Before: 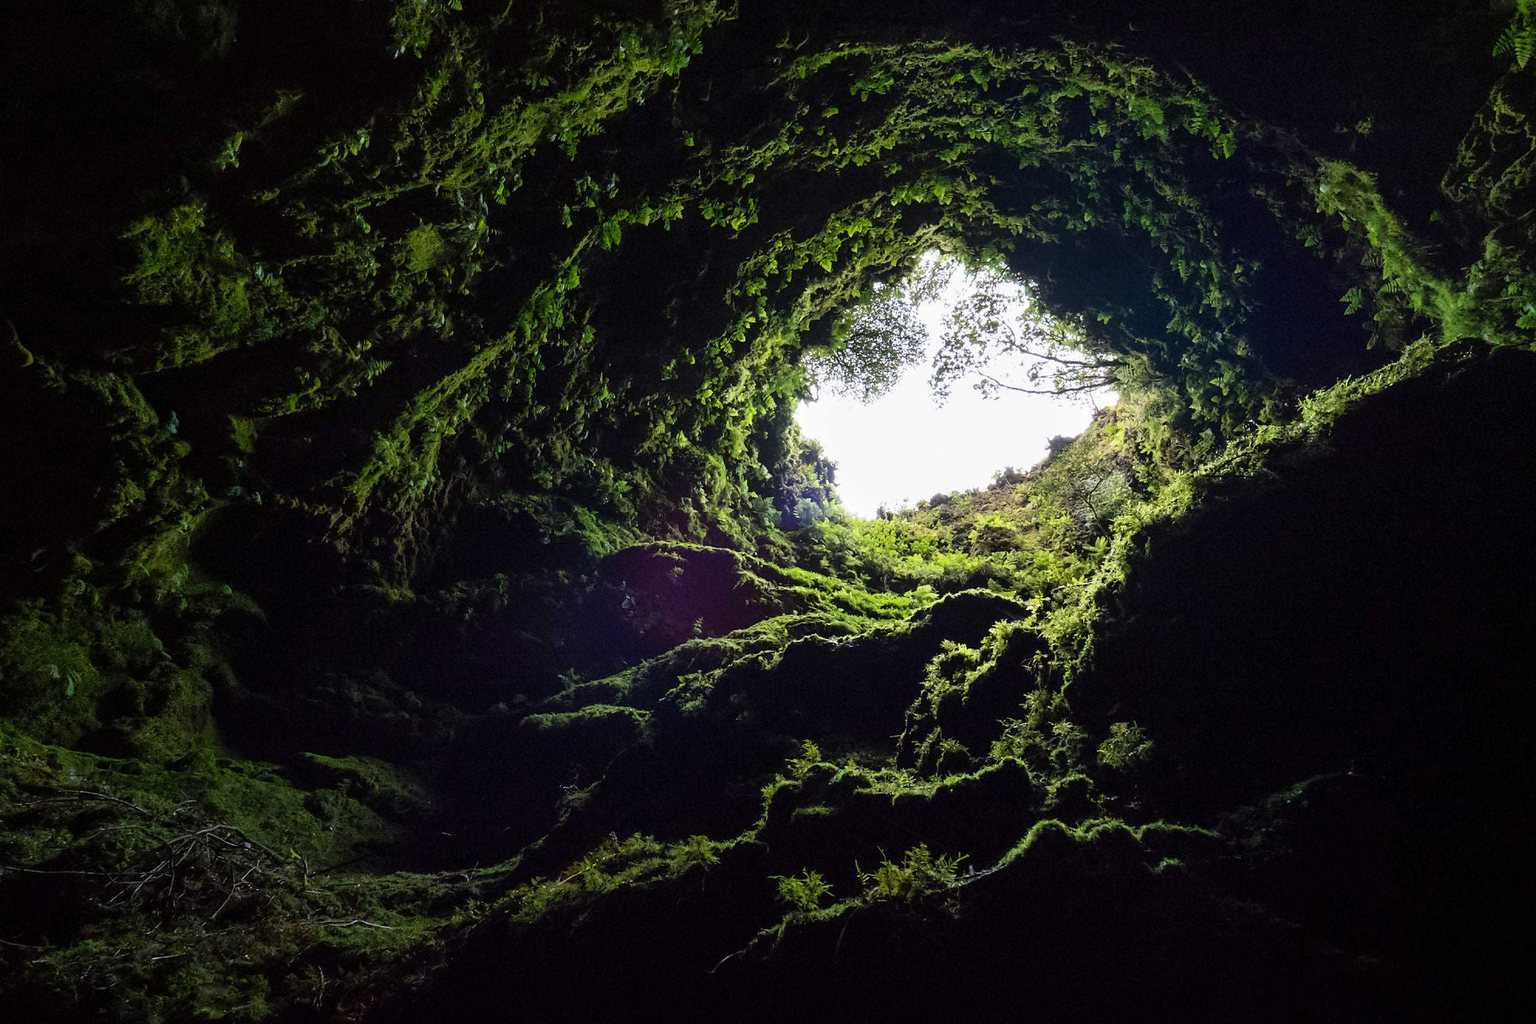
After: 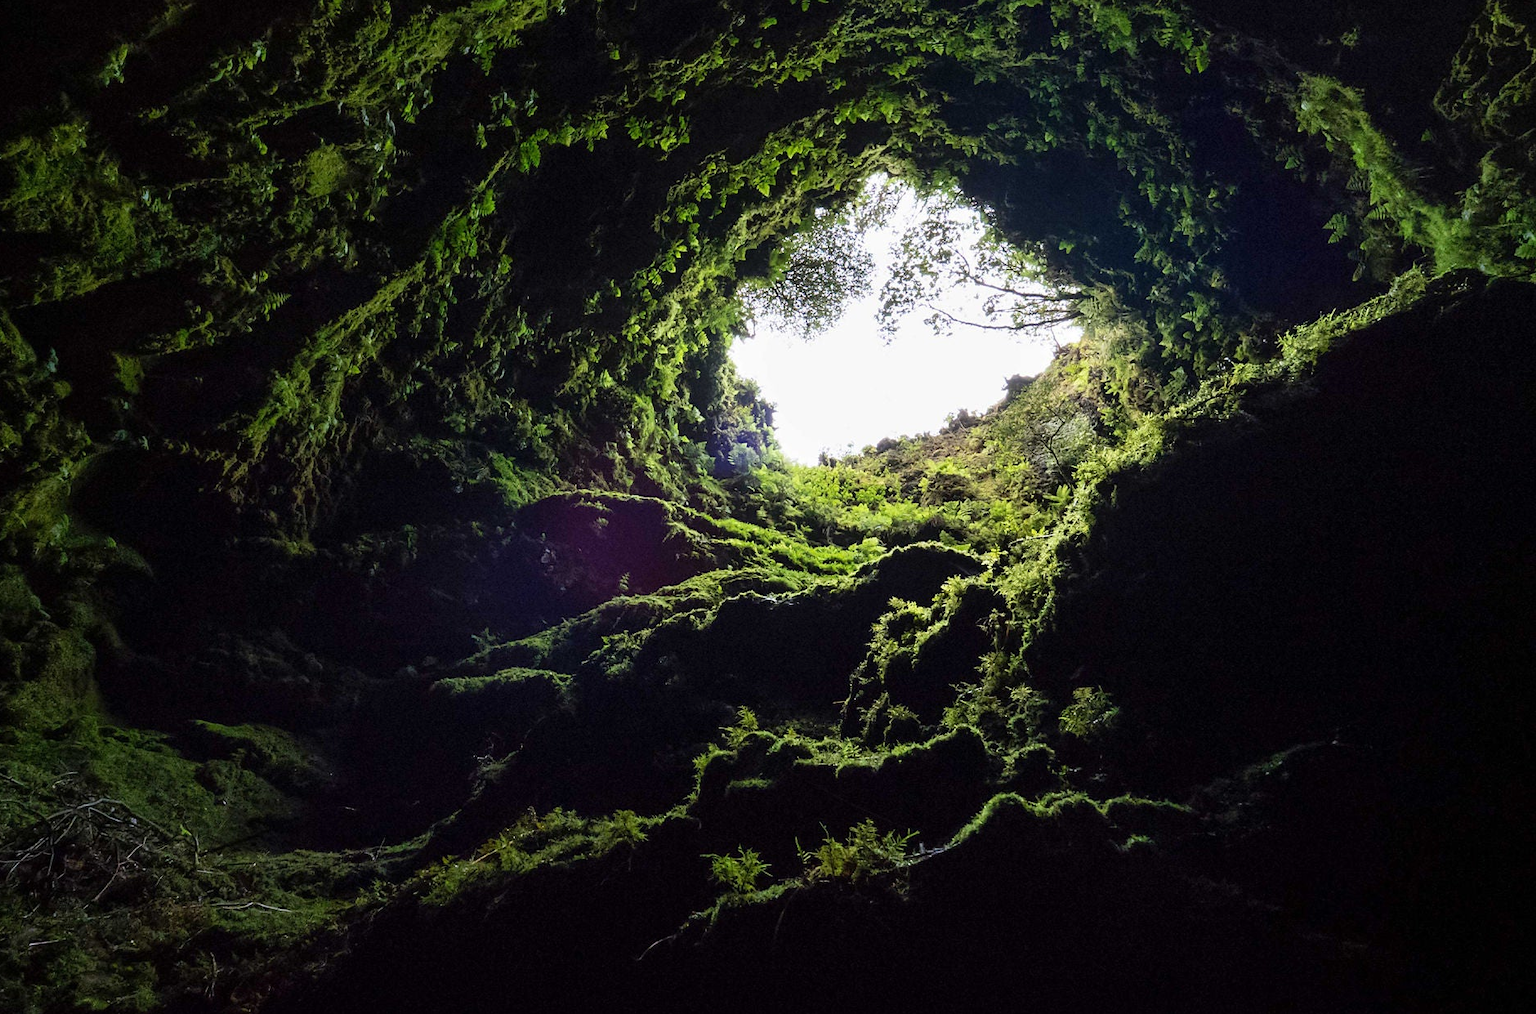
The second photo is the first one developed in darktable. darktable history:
levels: levels [0, 0.499, 1]
crop and rotate: left 8.175%, top 8.94%
